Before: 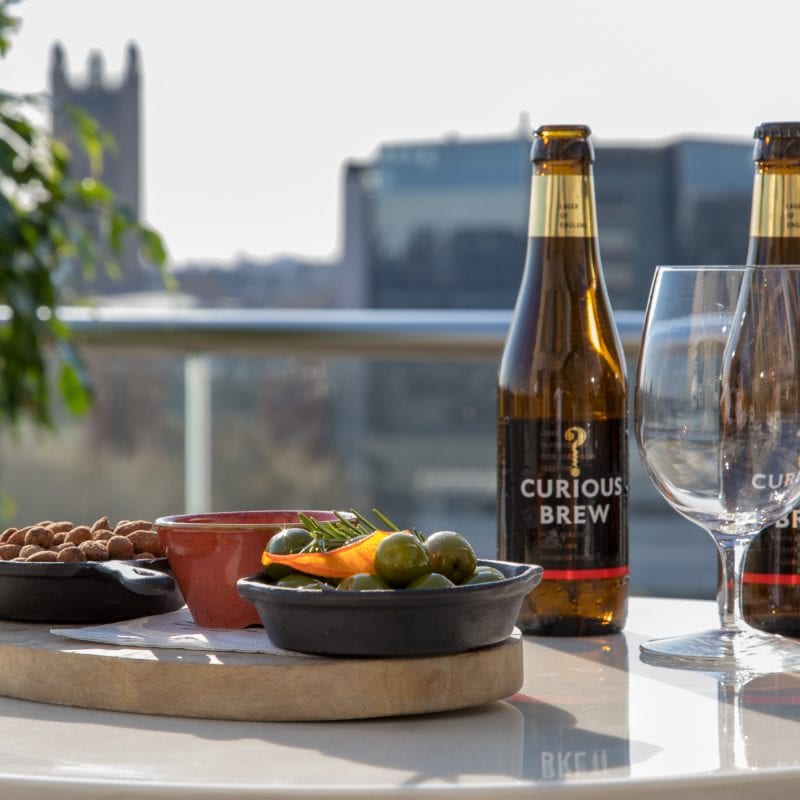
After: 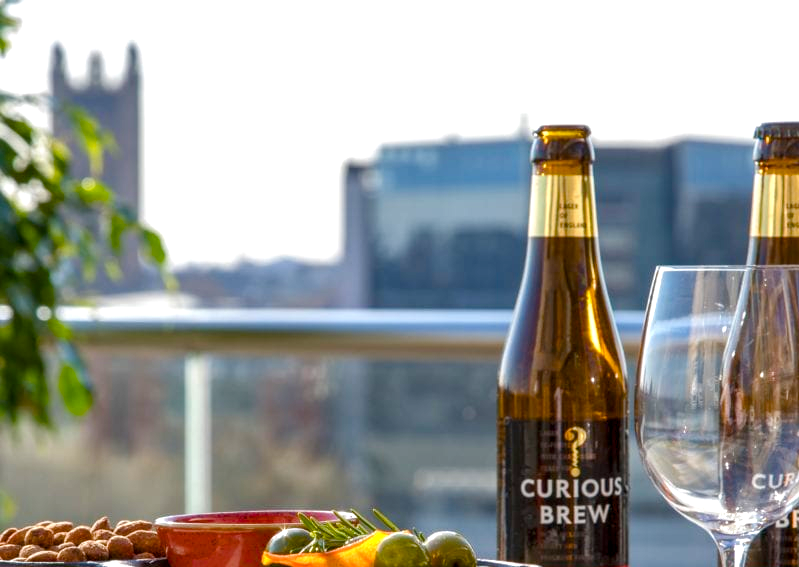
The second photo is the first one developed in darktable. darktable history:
local contrast: highlights 101%, shadows 102%, detail 120%, midtone range 0.2
crop: right 0%, bottom 29.086%
exposure: exposure 0.497 EV, compensate highlight preservation false
color balance rgb: linear chroma grading › global chroma 0.719%, perceptual saturation grading › global saturation 27.235%, perceptual saturation grading › highlights -27.824%, perceptual saturation grading › mid-tones 15.558%, perceptual saturation grading › shadows 33.13%, global vibrance 20%
